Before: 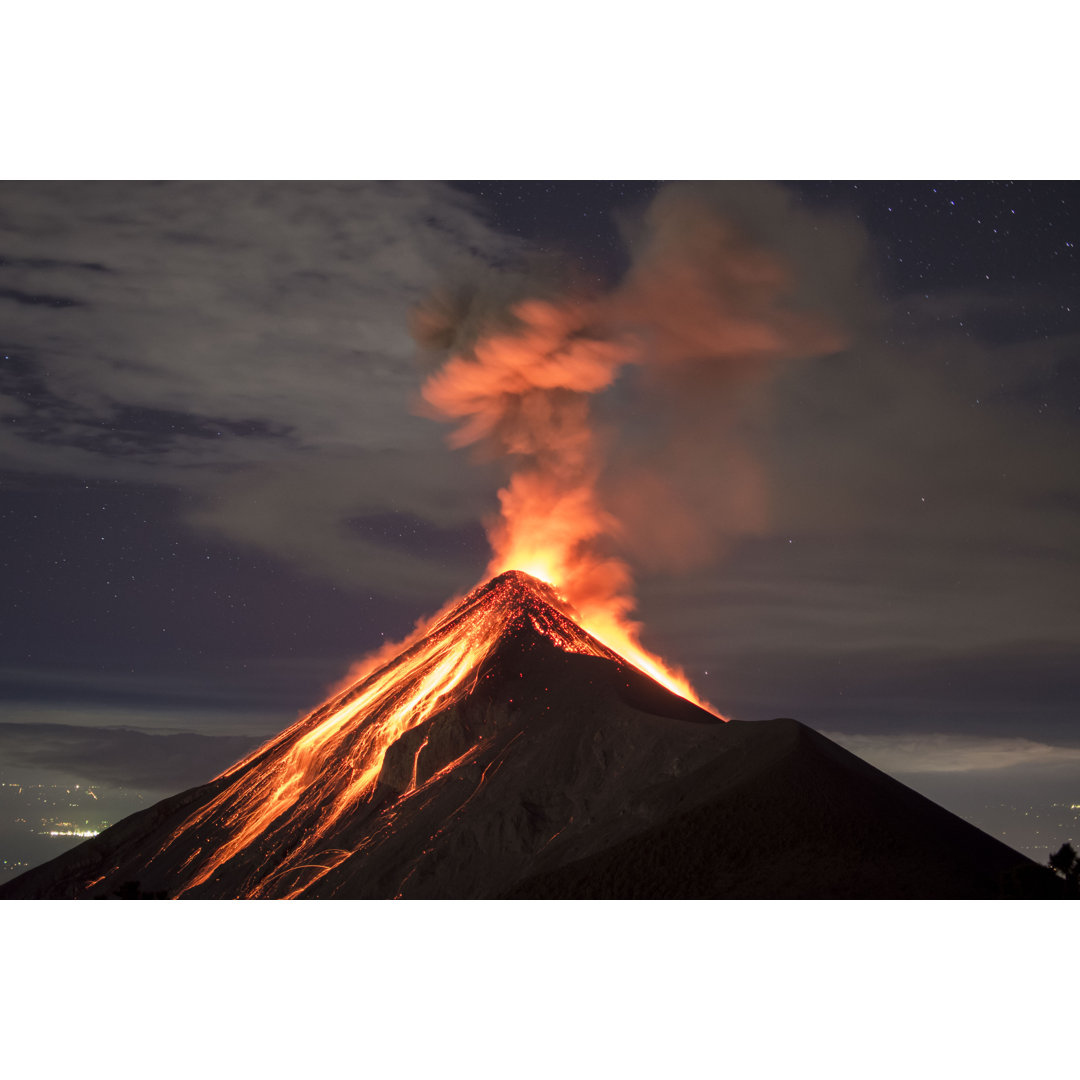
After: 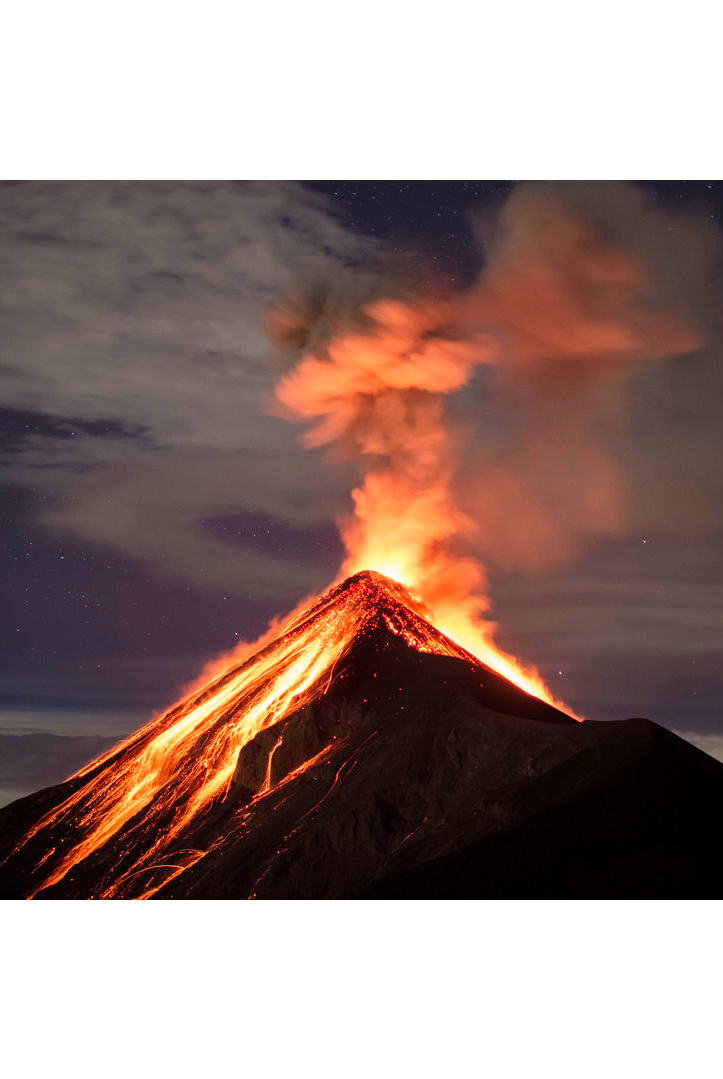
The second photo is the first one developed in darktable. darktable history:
tone curve: curves: ch0 [(0, 0) (0.004, 0.001) (0.133, 0.112) (0.325, 0.362) (0.832, 0.893) (1, 1)], preserve colors none
crop and rotate: left 13.582%, right 19.422%
